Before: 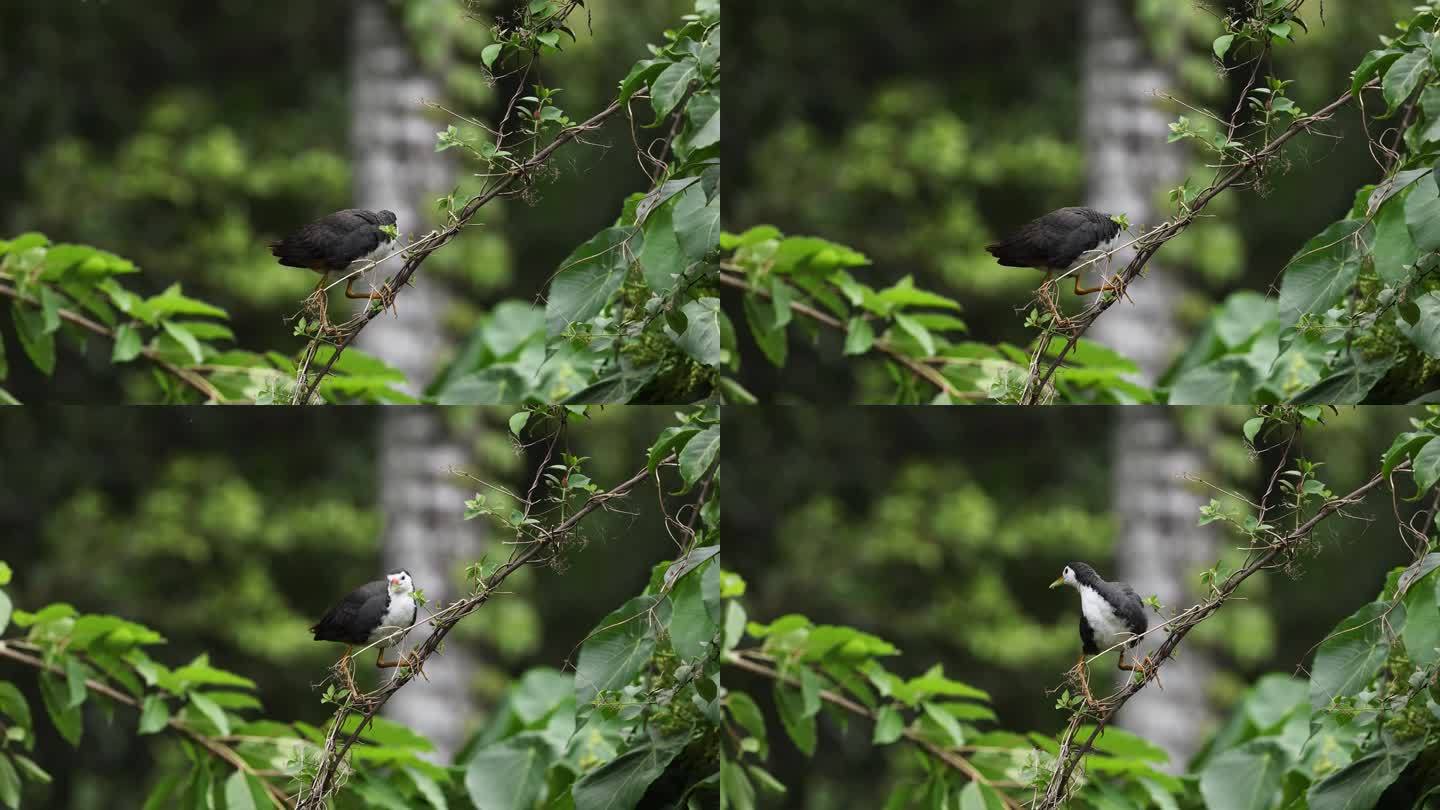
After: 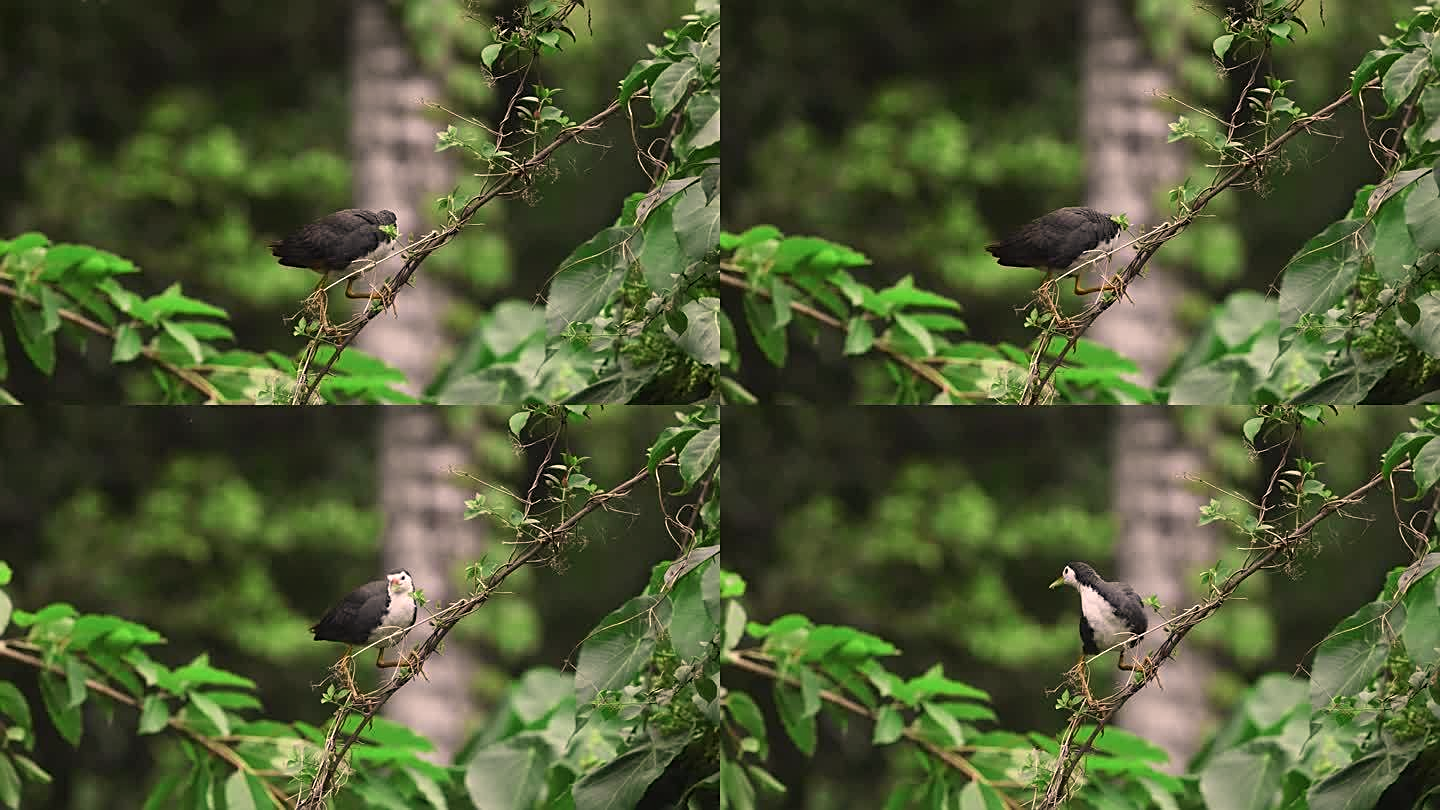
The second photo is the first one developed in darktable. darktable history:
bloom: on, module defaults
color correction: highlights a* 11.96, highlights b* 11.58
sharpen: on, module defaults
color zones: curves: ch2 [(0, 0.5) (0.143, 0.517) (0.286, 0.571) (0.429, 0.522) (0.571, 0.5) (0.714, 0.5) (0.857, 0.5) (1, 0.5)]
